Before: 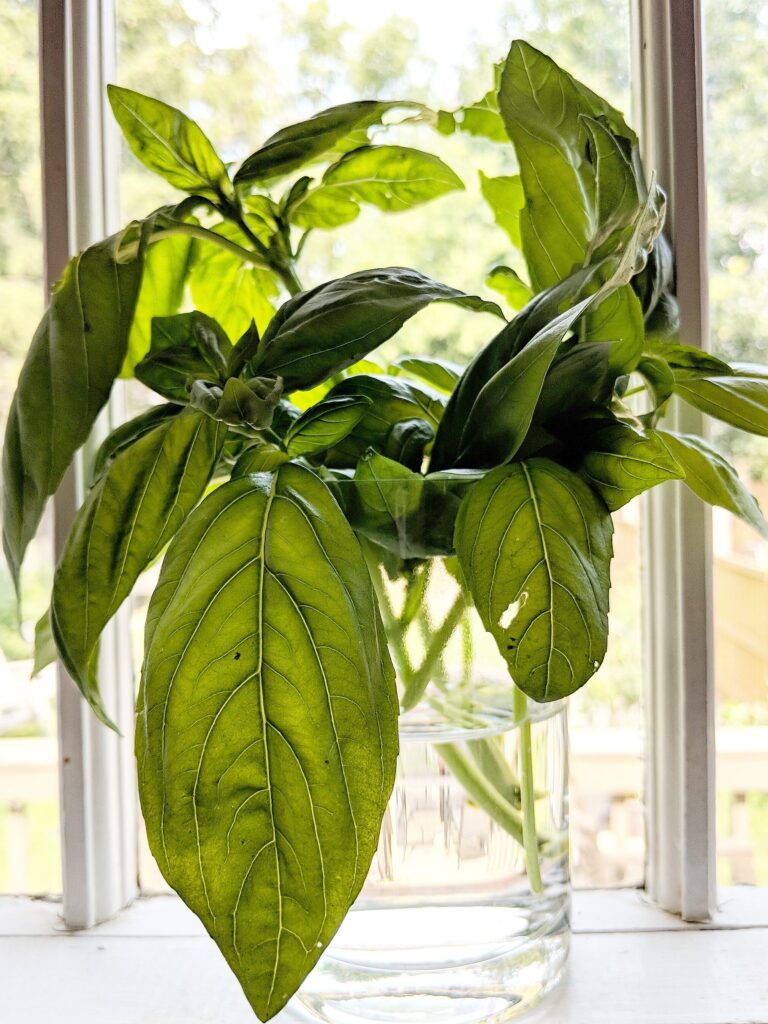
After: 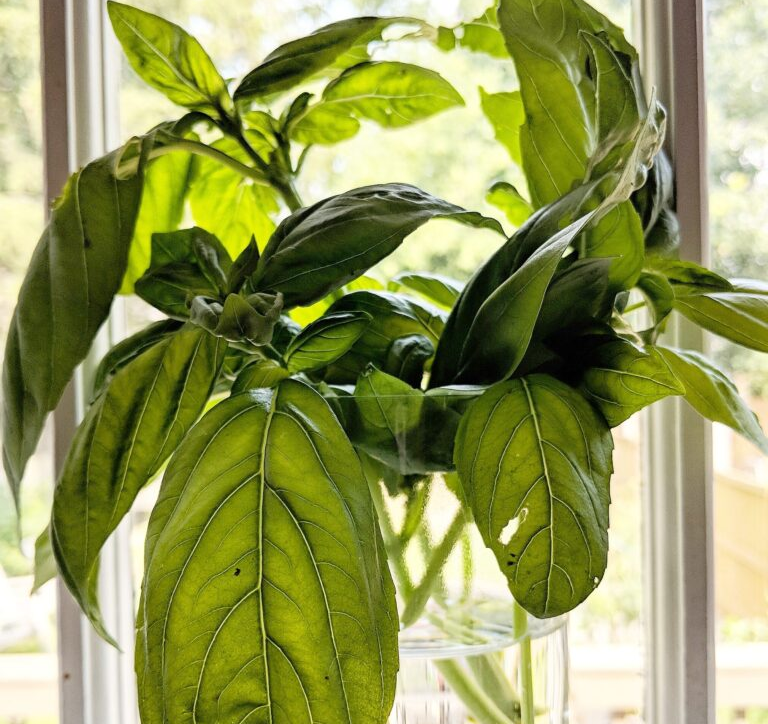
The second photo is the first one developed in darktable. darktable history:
crop and rotate: top 8.266%, bottom 20.972%
